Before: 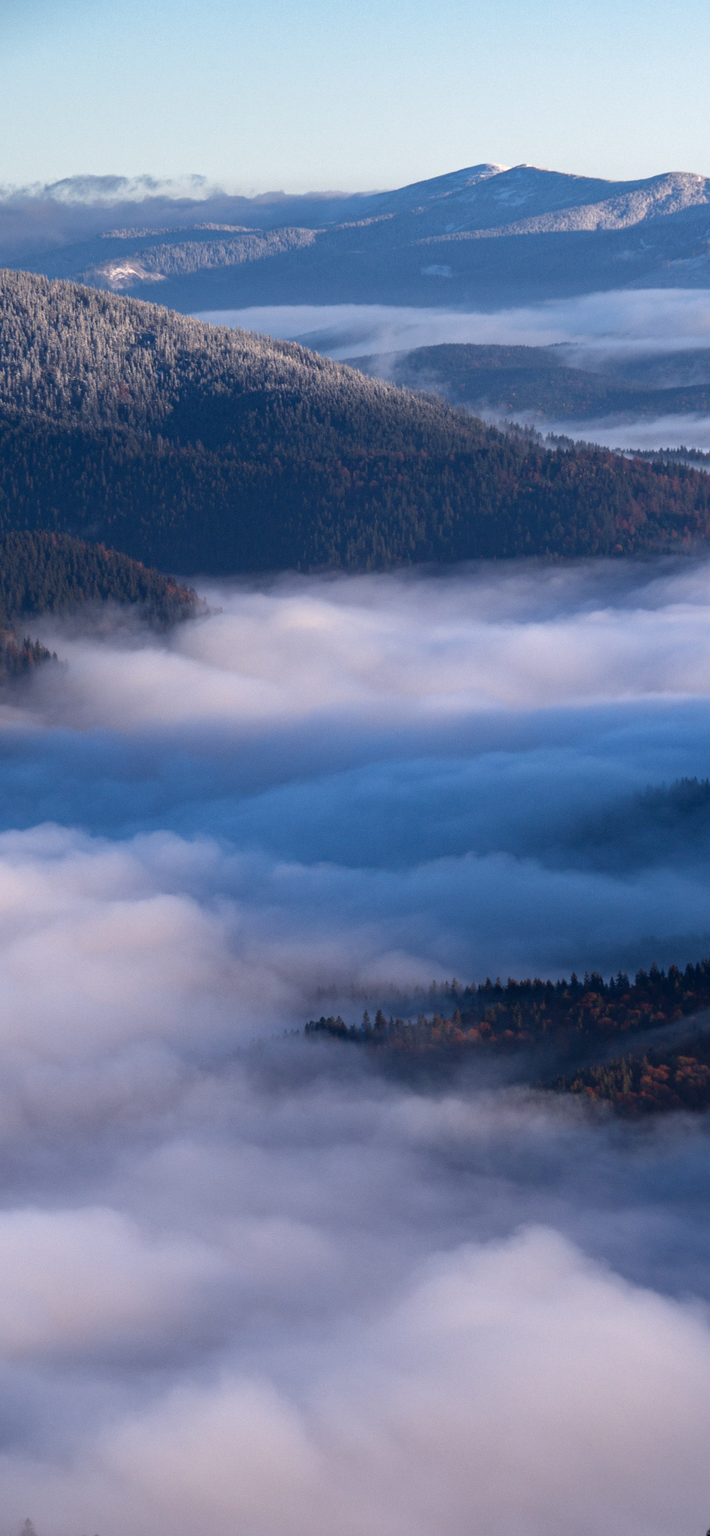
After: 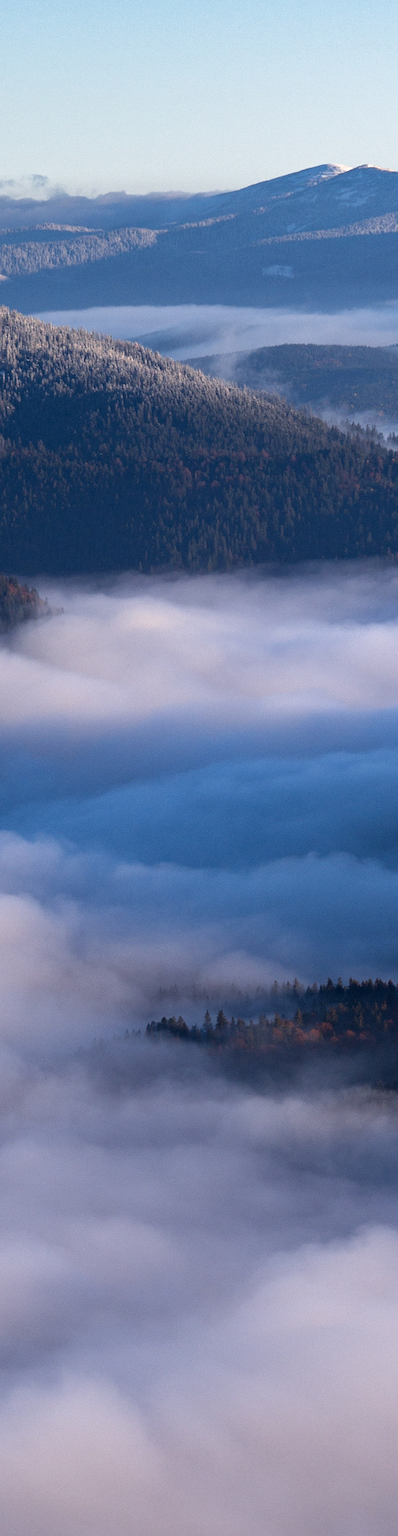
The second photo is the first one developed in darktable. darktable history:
crop and rotate: left 22.405%, right 21.445%
sharpen: on, module defaults
